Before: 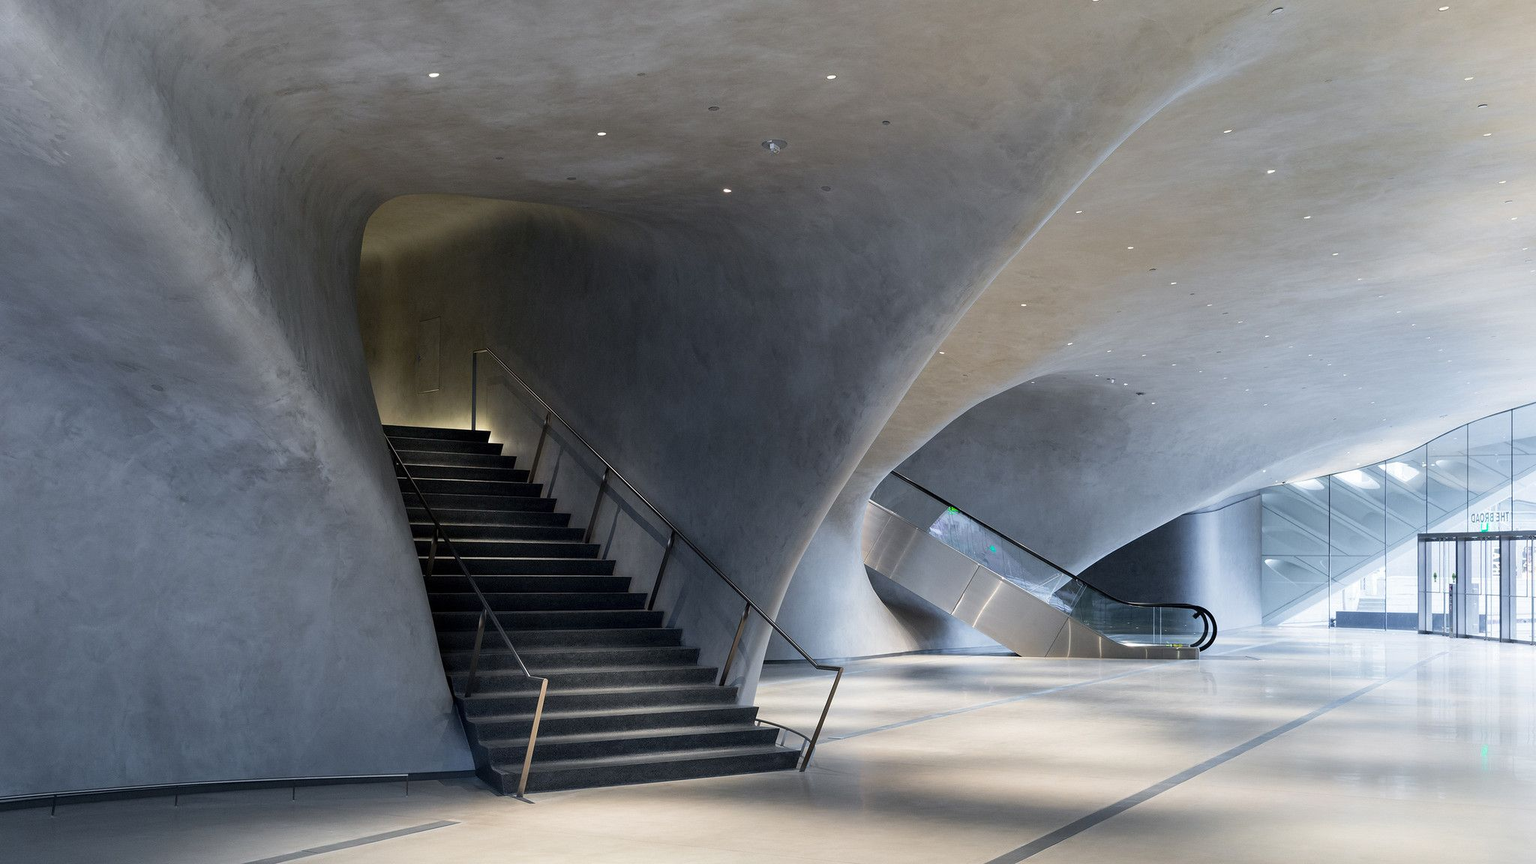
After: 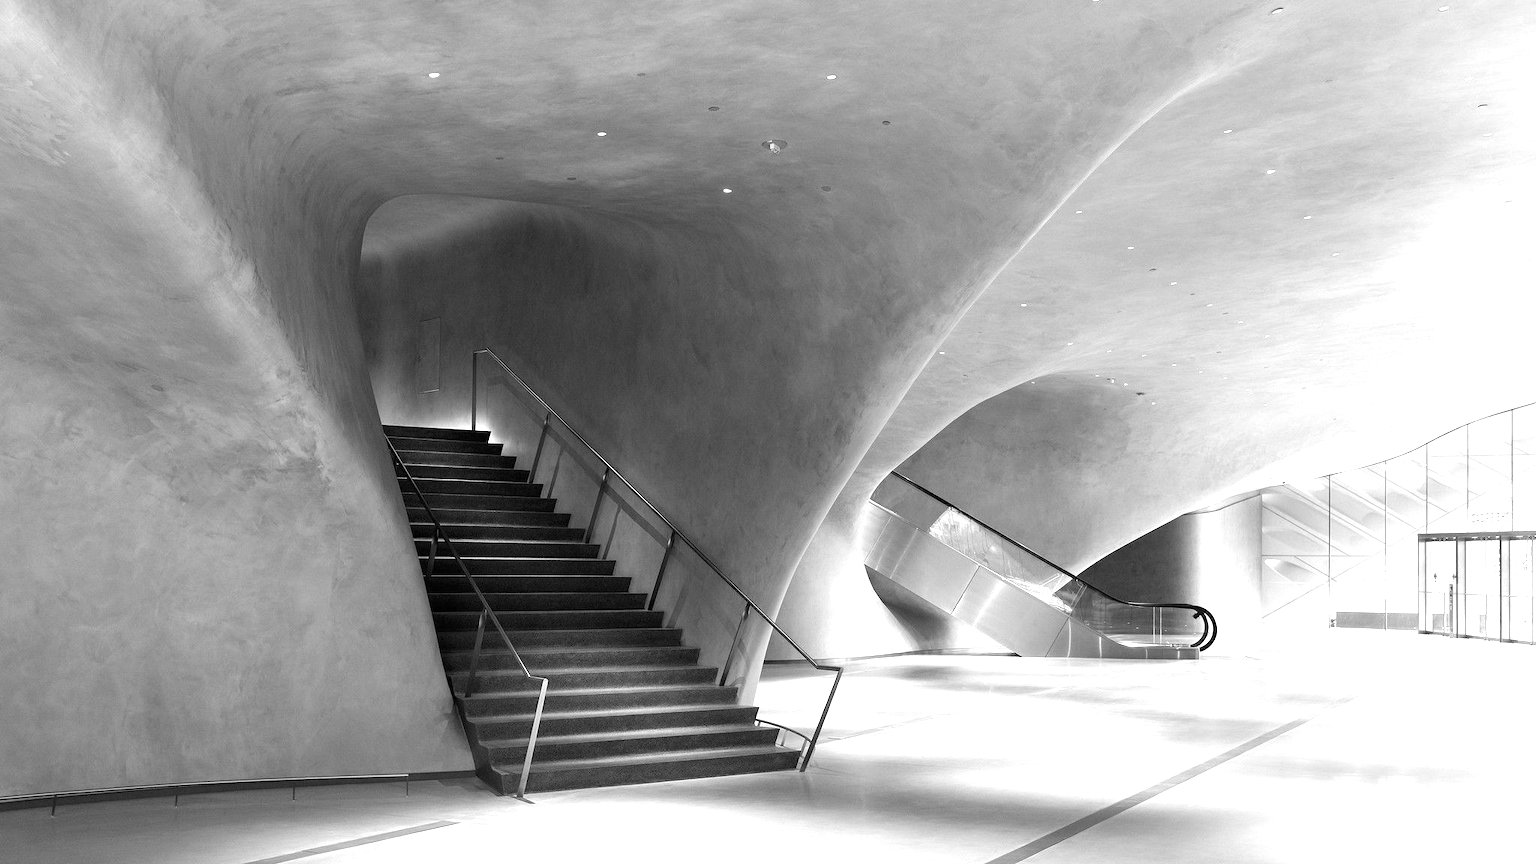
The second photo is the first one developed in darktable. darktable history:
color calibration: output gray [0.22, 0.42, 0.37, 0], illuminant custom, x 0.345, y 0.359, temperature 5074.3 K
exposure: black level correction 0, exposure 1.125 EV, compensate highlight preservation false
